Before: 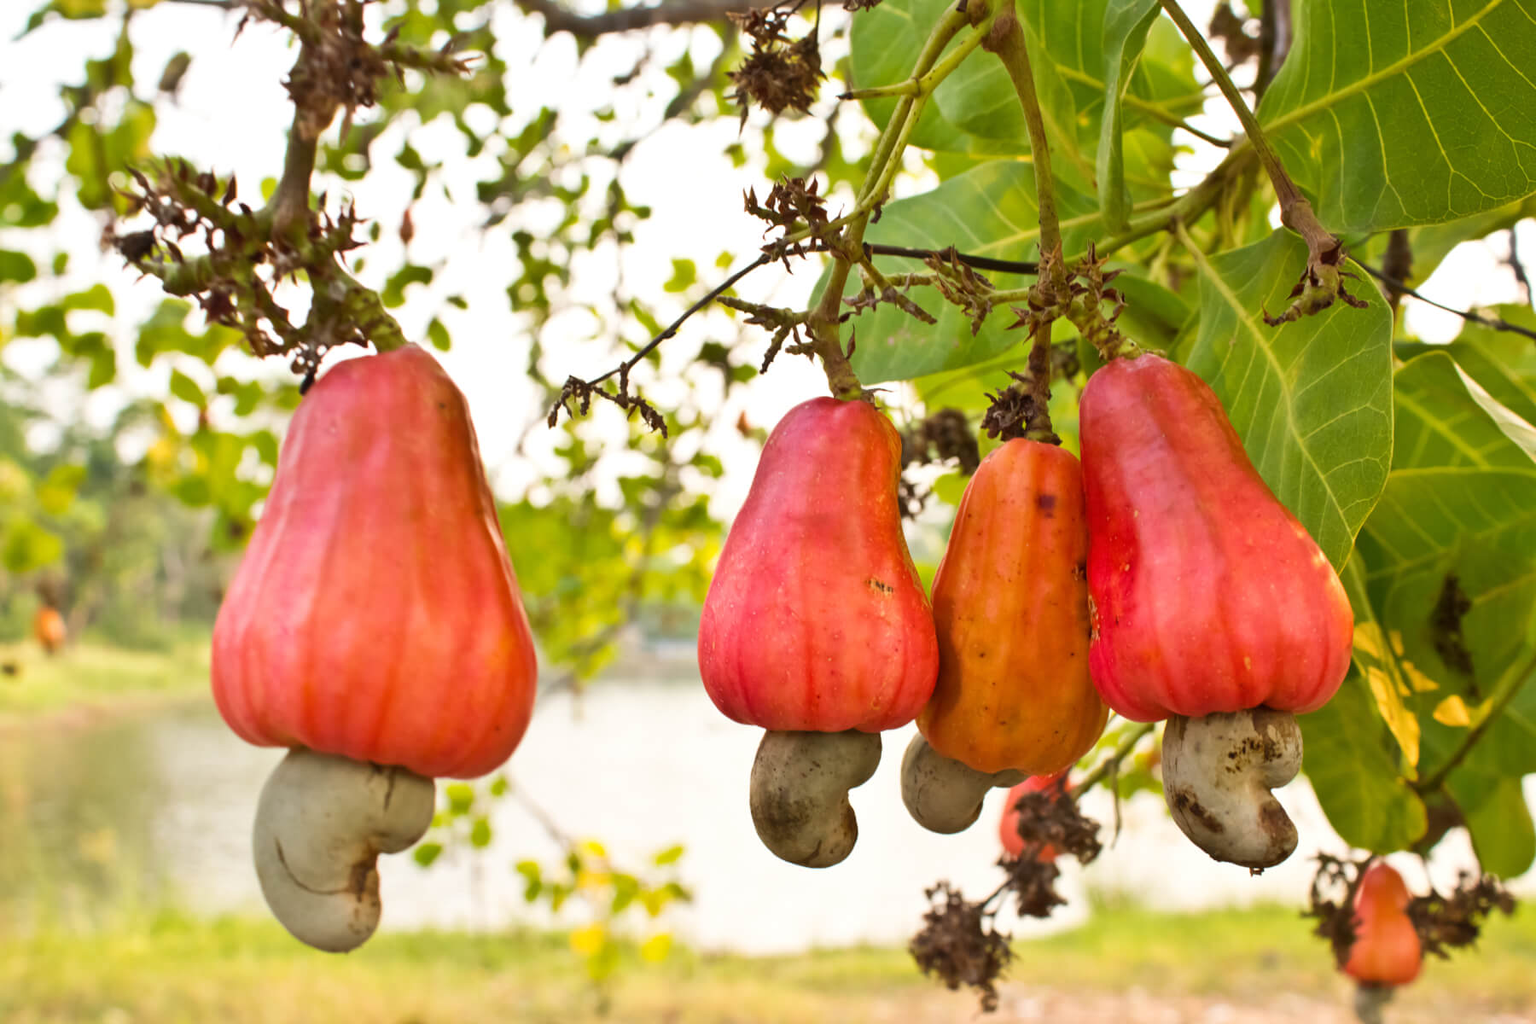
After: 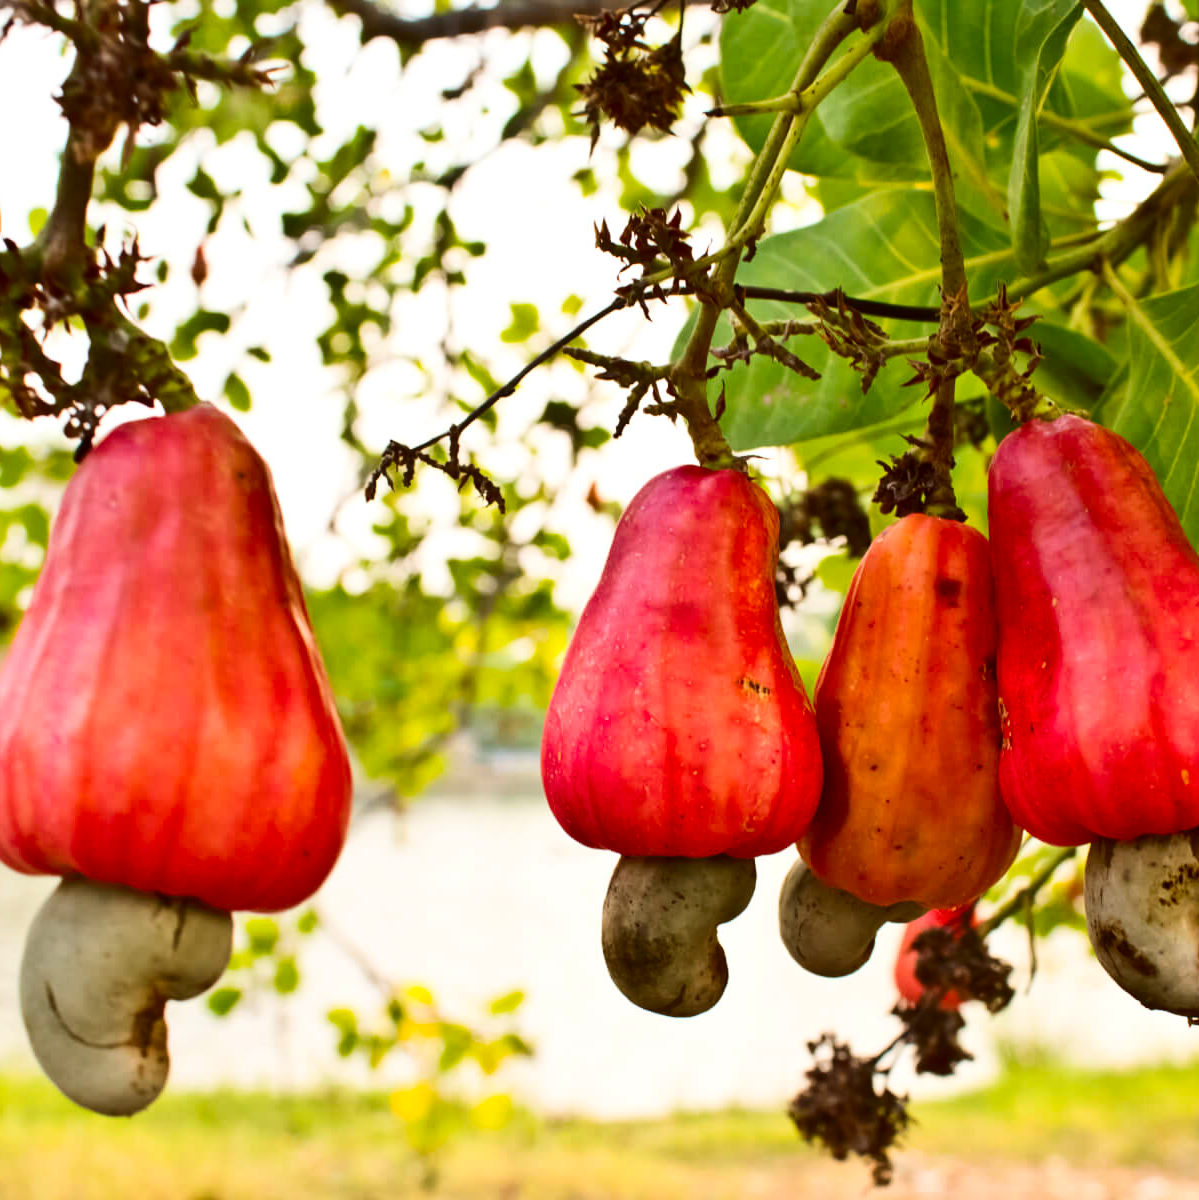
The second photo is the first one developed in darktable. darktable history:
contrast brightness saturation: contrast 0.21, brightness -0.11, saturation 0.21
crop: left 15.419%, right 17.914%
